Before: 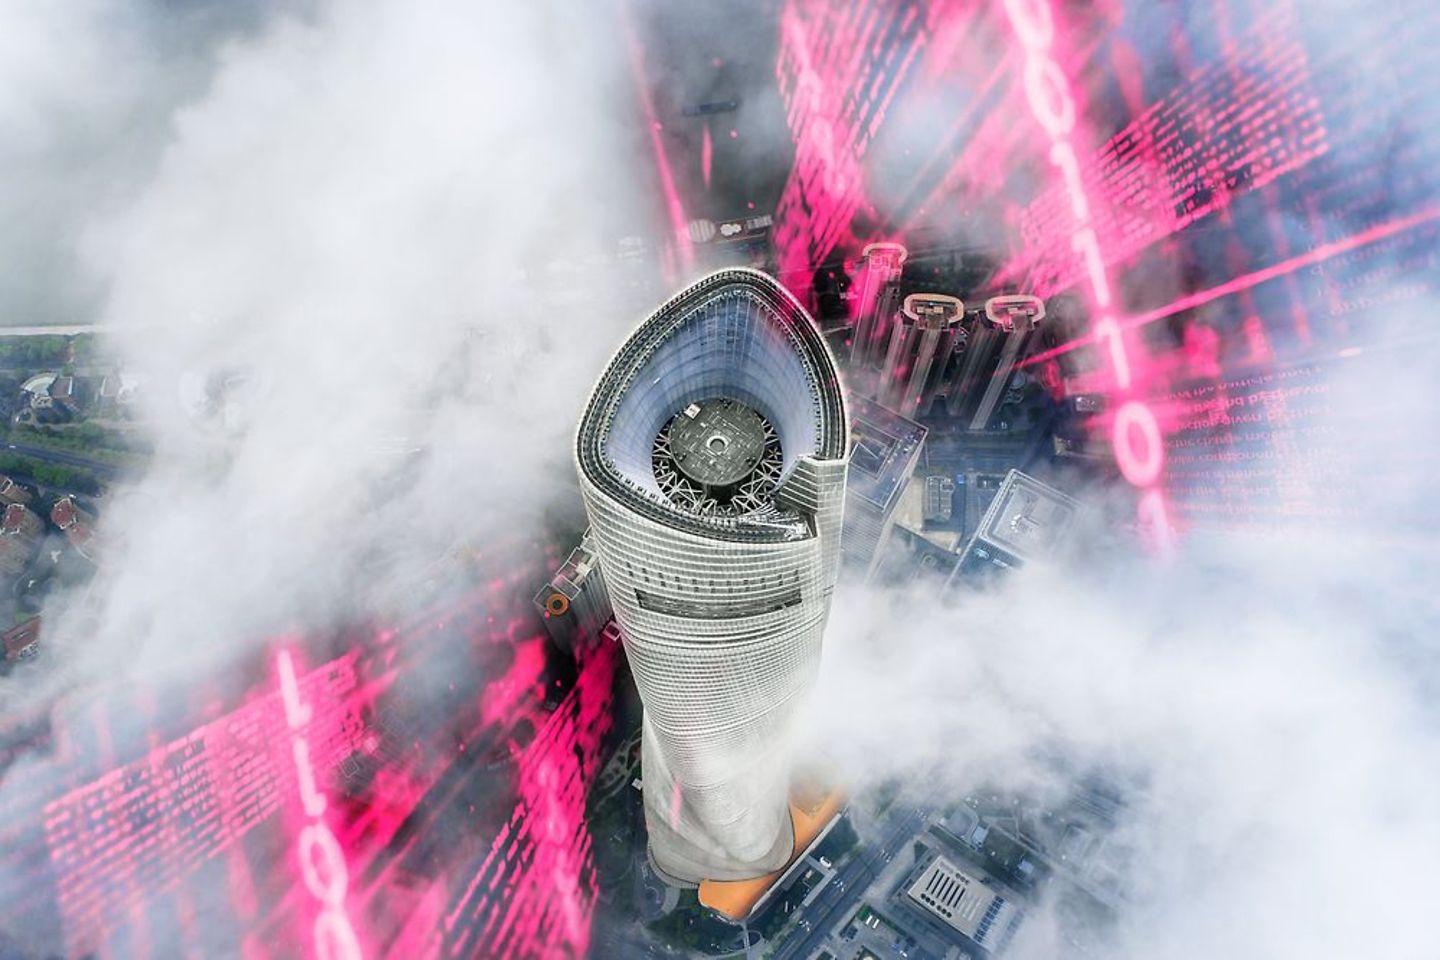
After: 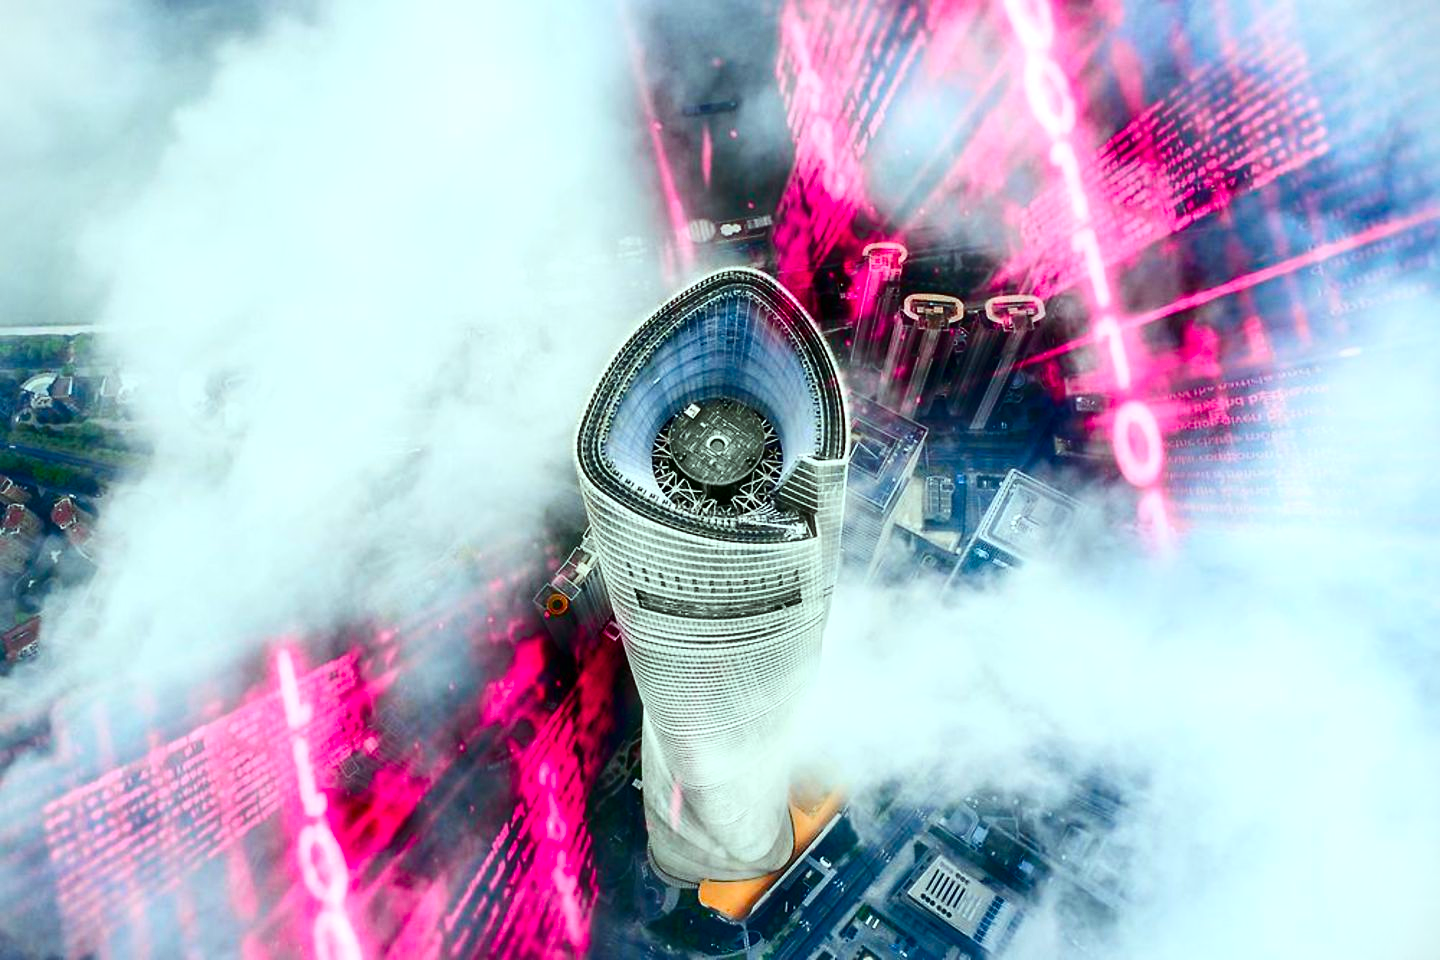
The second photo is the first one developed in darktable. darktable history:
color balance rgb: highlights gain › luminance 20.11%, highlights gain › chroma 2.803%, highlights gain › hue 175.19°, perceptual saturation grading › global saturation 28.12%, perceptual saturation grading › highlights -25.315%, perceptual saturation grading › mid-tones 25.391%, perceptual saturation grading › shadows 49.624%
contrast brightness saturation: contrast 0.203, brightness -0.113, saturation 0.096
vignetting: fall-off start 99.54%
